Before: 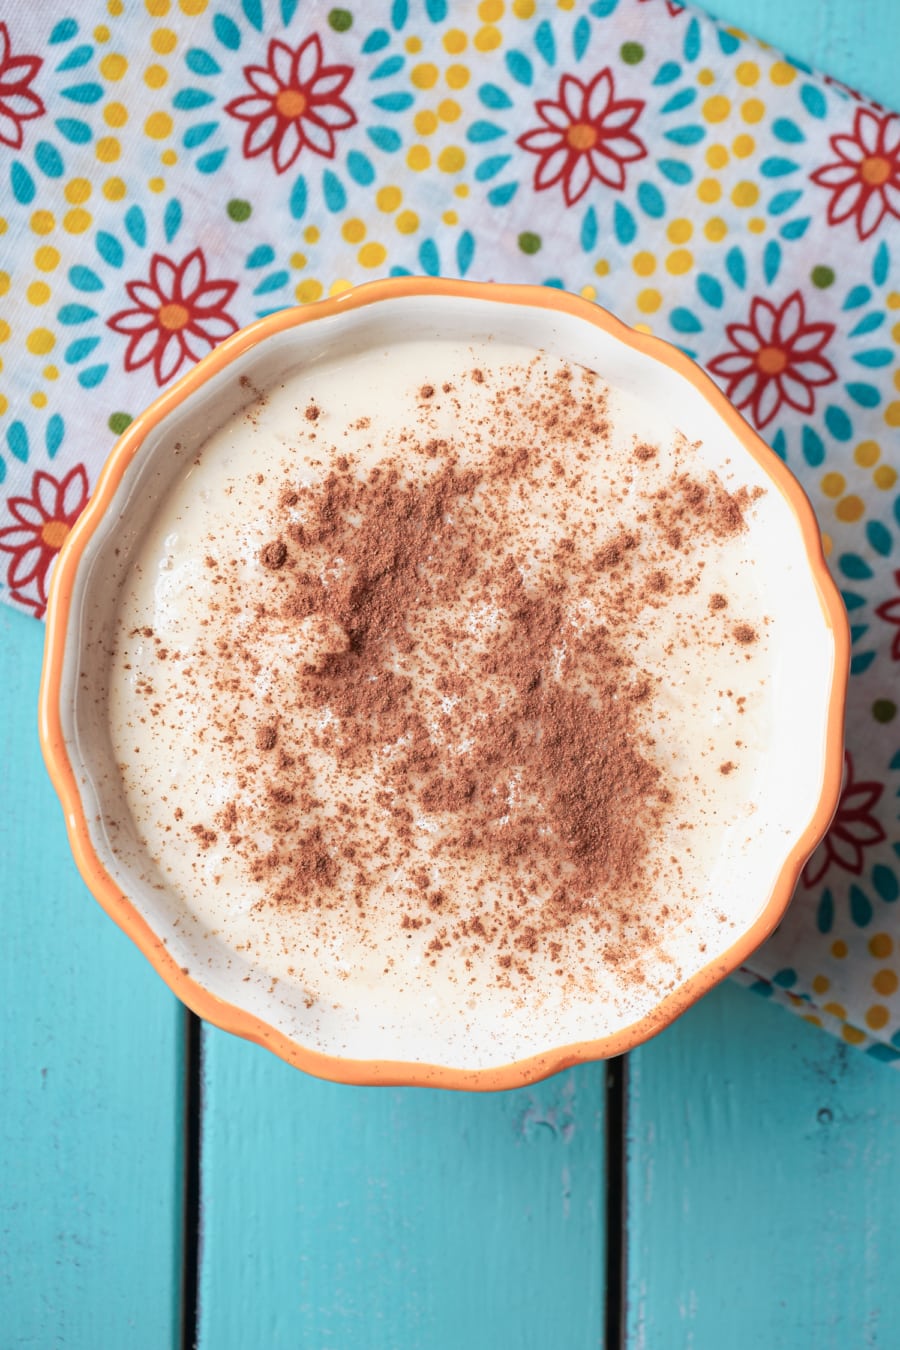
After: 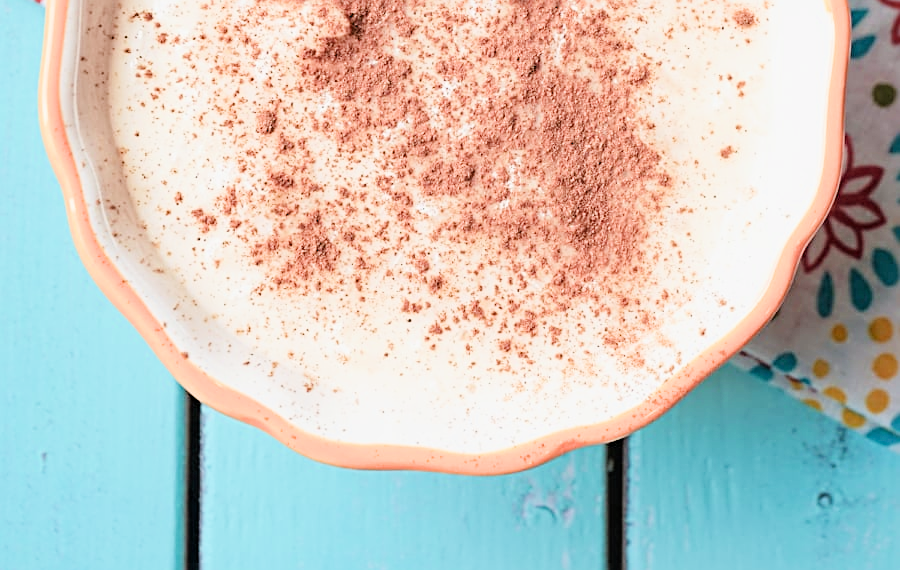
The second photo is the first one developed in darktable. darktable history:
crop: top 45.659%, bottom 12.104%
sharpen: radius 2.556, amount 0.652
exposure: black level correction 0, exposure 1.412 EV, compensate highlight preservation false
filmic rgb: black relative exposure -7.65 EV, white relative exposure 4.56 EV, hardness 3.61, iterations of high-quality reconstruction 0
